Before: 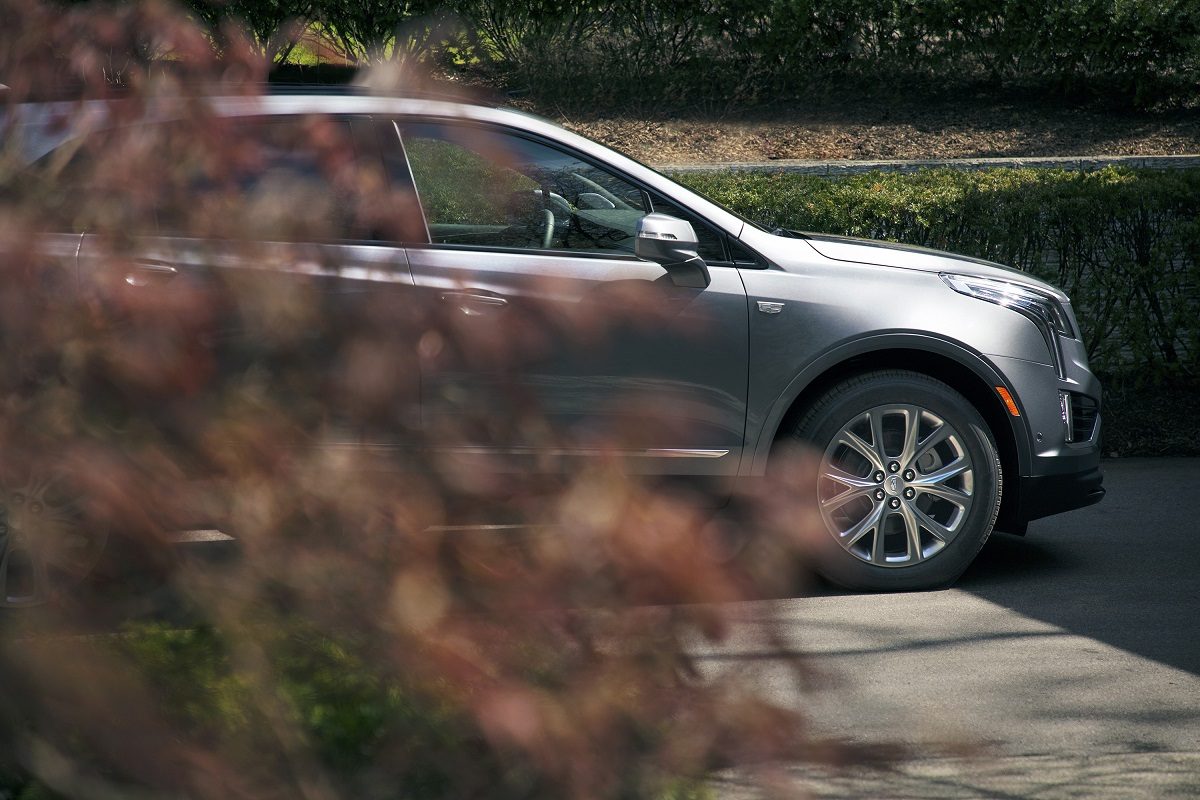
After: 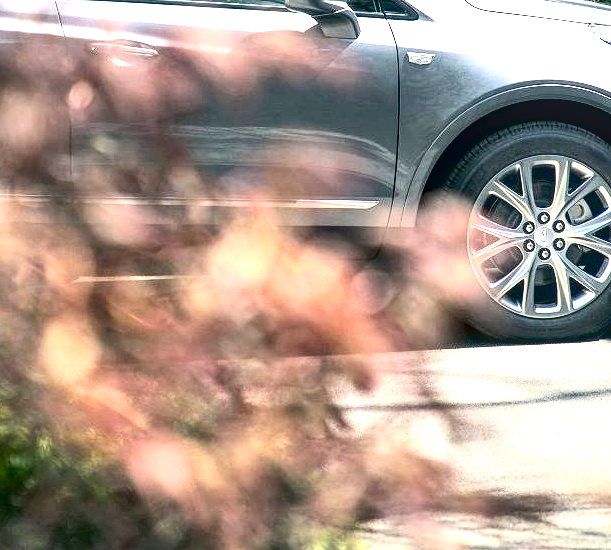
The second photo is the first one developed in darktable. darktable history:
contrast brightness saturation: contrast 0.28
crop and rotate: left 29.237%, top 31.152%, right 19.807%
exposure: black level correction 0.005, exposure 2.084 EV, compensate highlight preservation false
local contrast: on, module defaults
